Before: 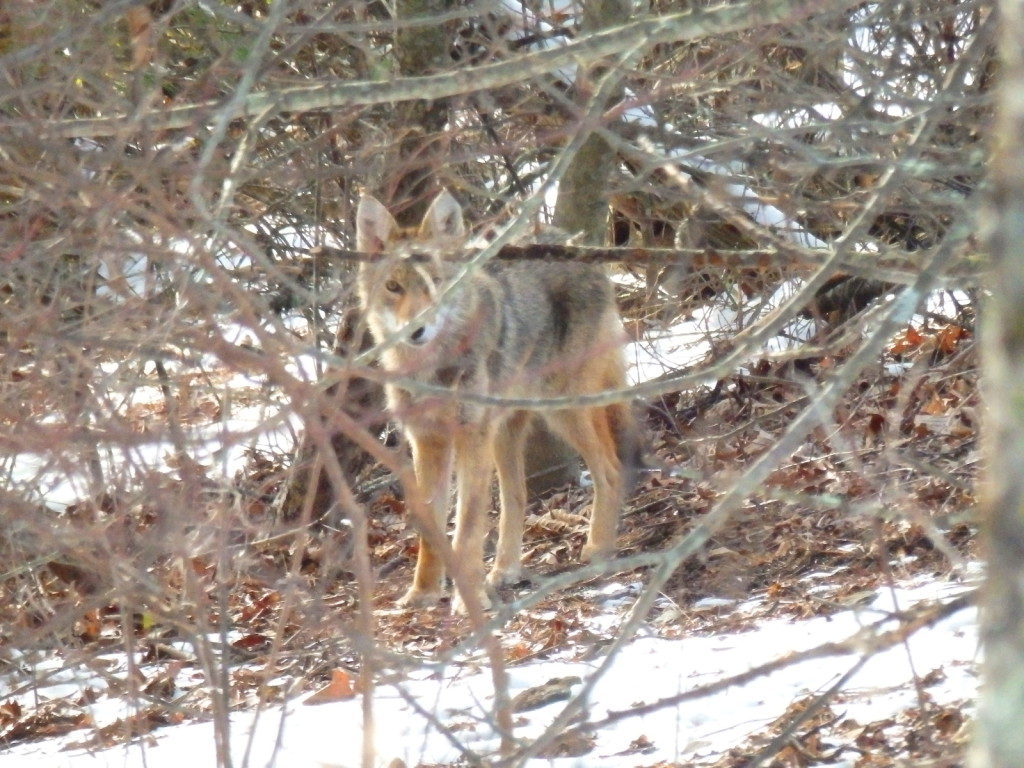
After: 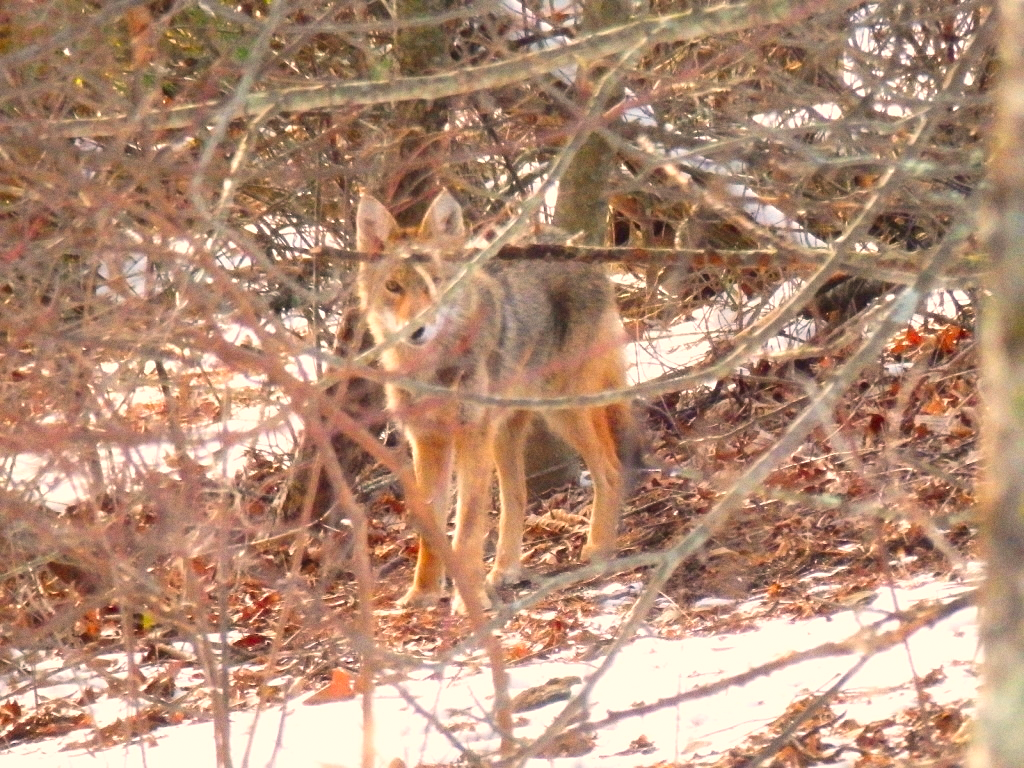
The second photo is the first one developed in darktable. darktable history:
white balance: red 1.127, blue 0.943
grain: coarseness 7.08 ISO, strength 21.67%, mid-tones bias 59.58%
tone equalizer: on, module defaults
sharpen: amount 0.2
color correction: saturation 1.34
